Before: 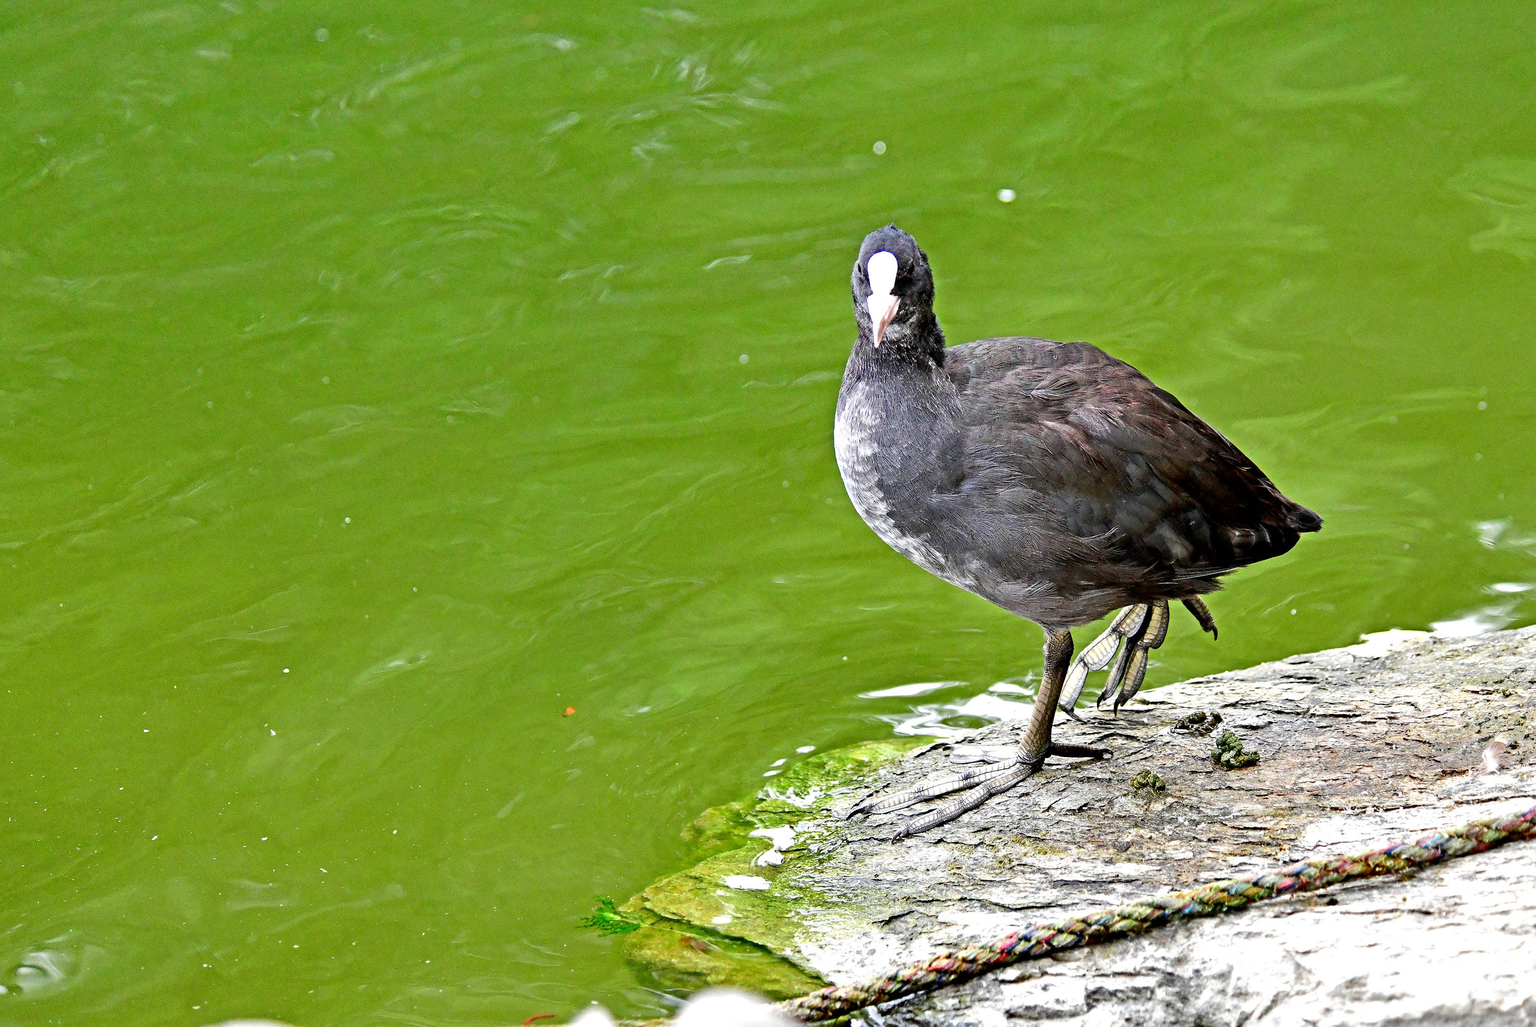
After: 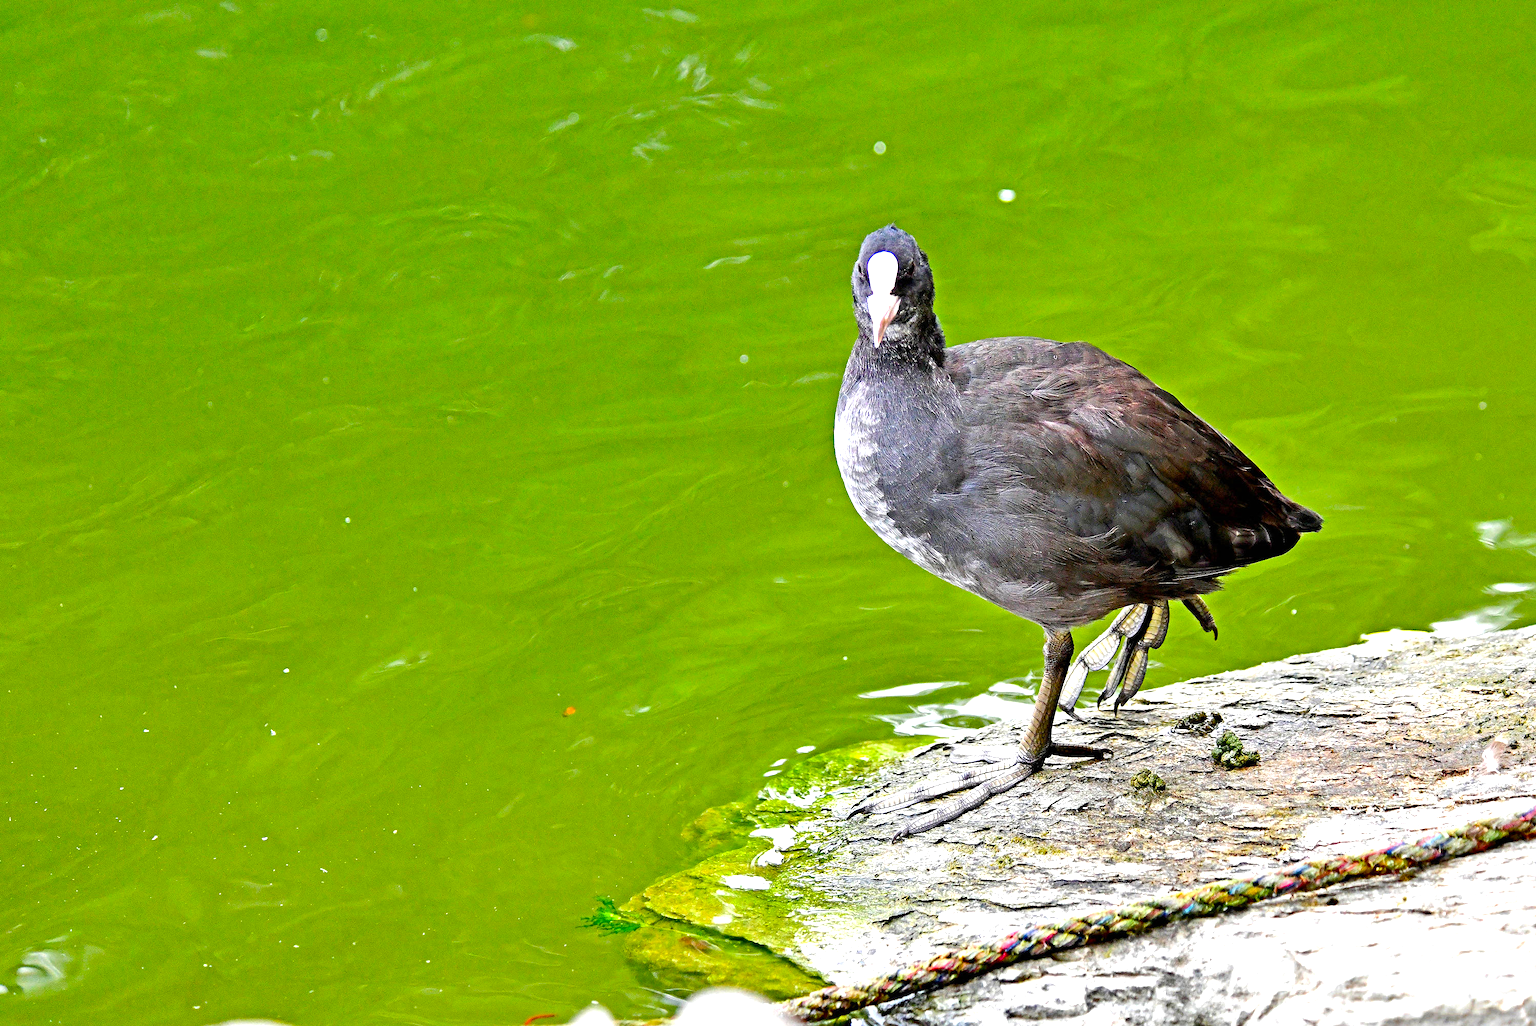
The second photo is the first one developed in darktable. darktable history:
color balance rgb: perceptual saturation grading › global saturation 29.6%, perceptual brilliance grading › global brilliance 9.288%, perceptual brilliance grading › shadows 15.019%
